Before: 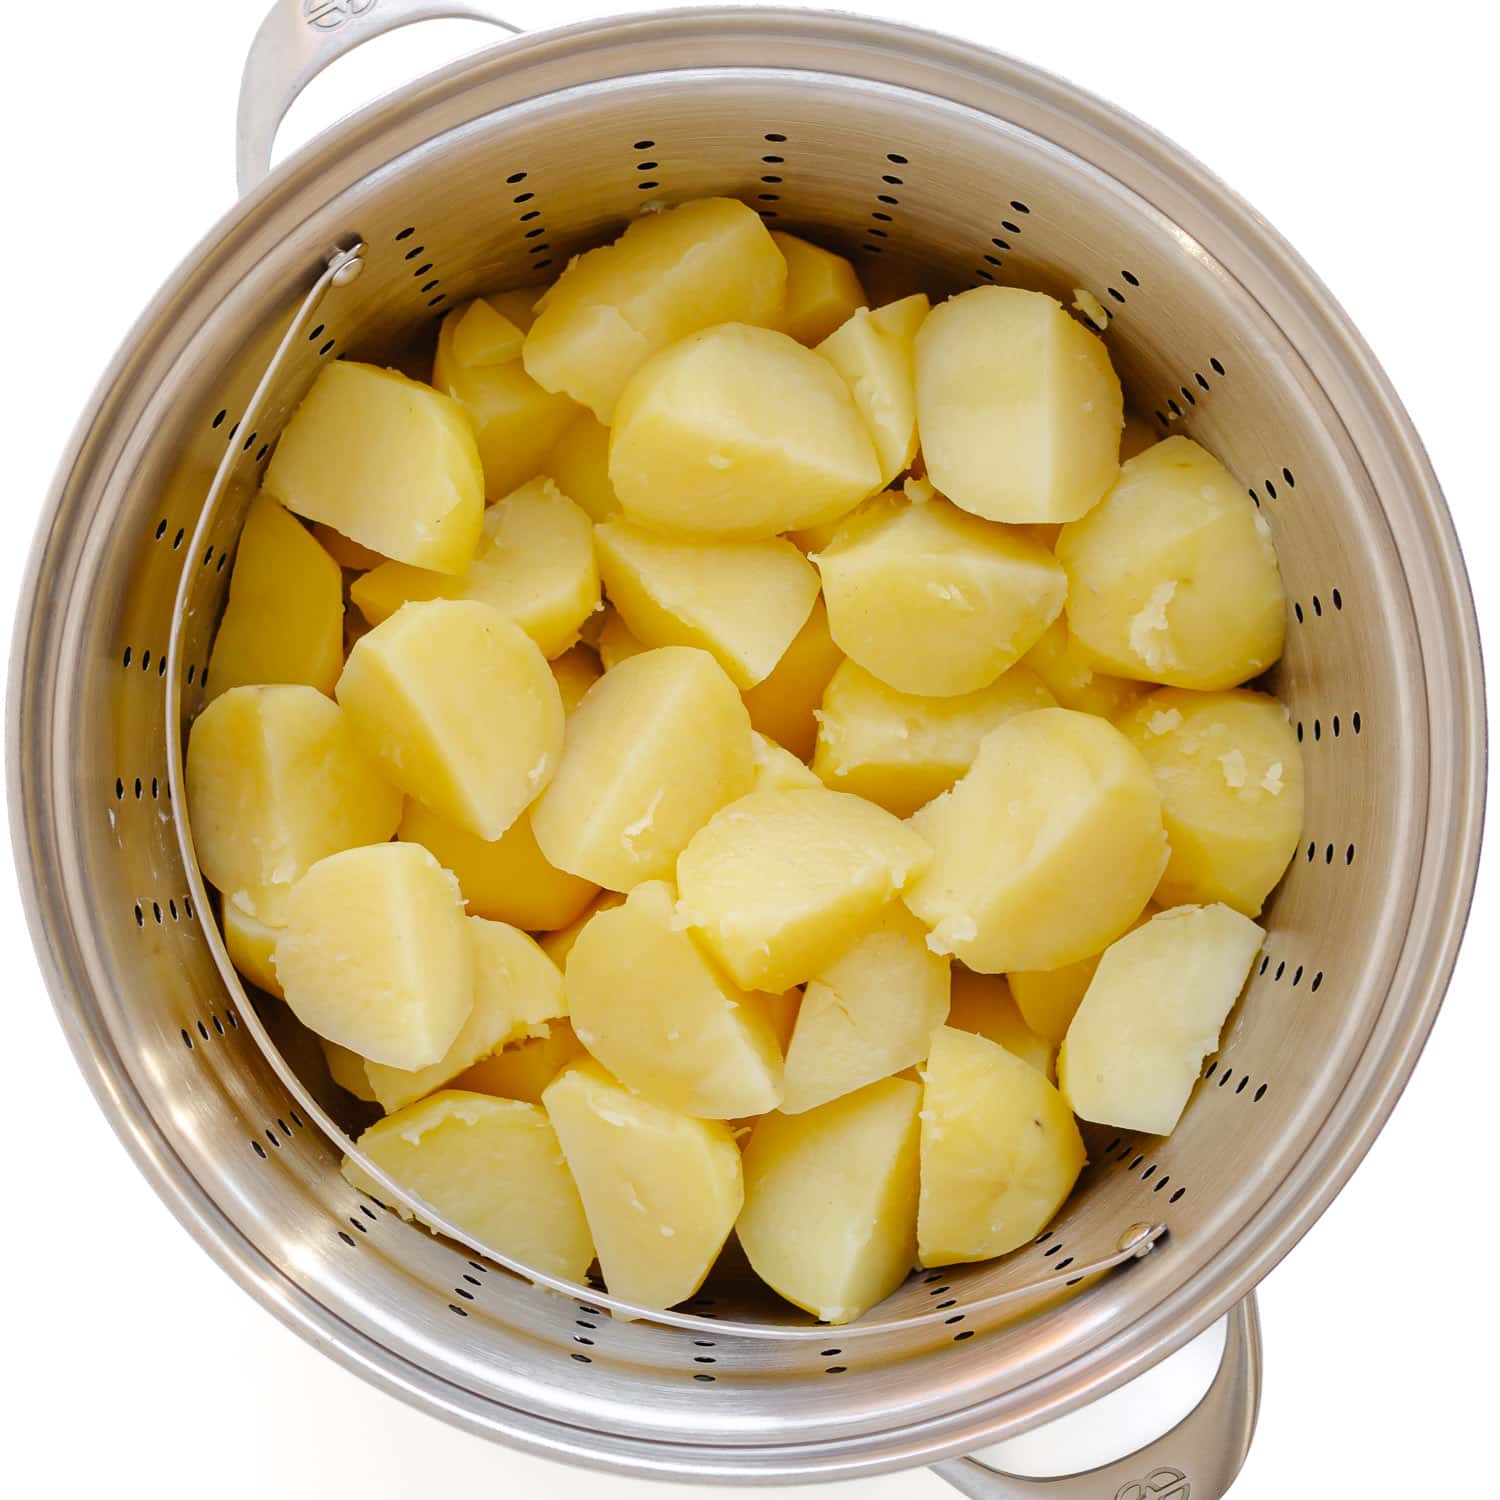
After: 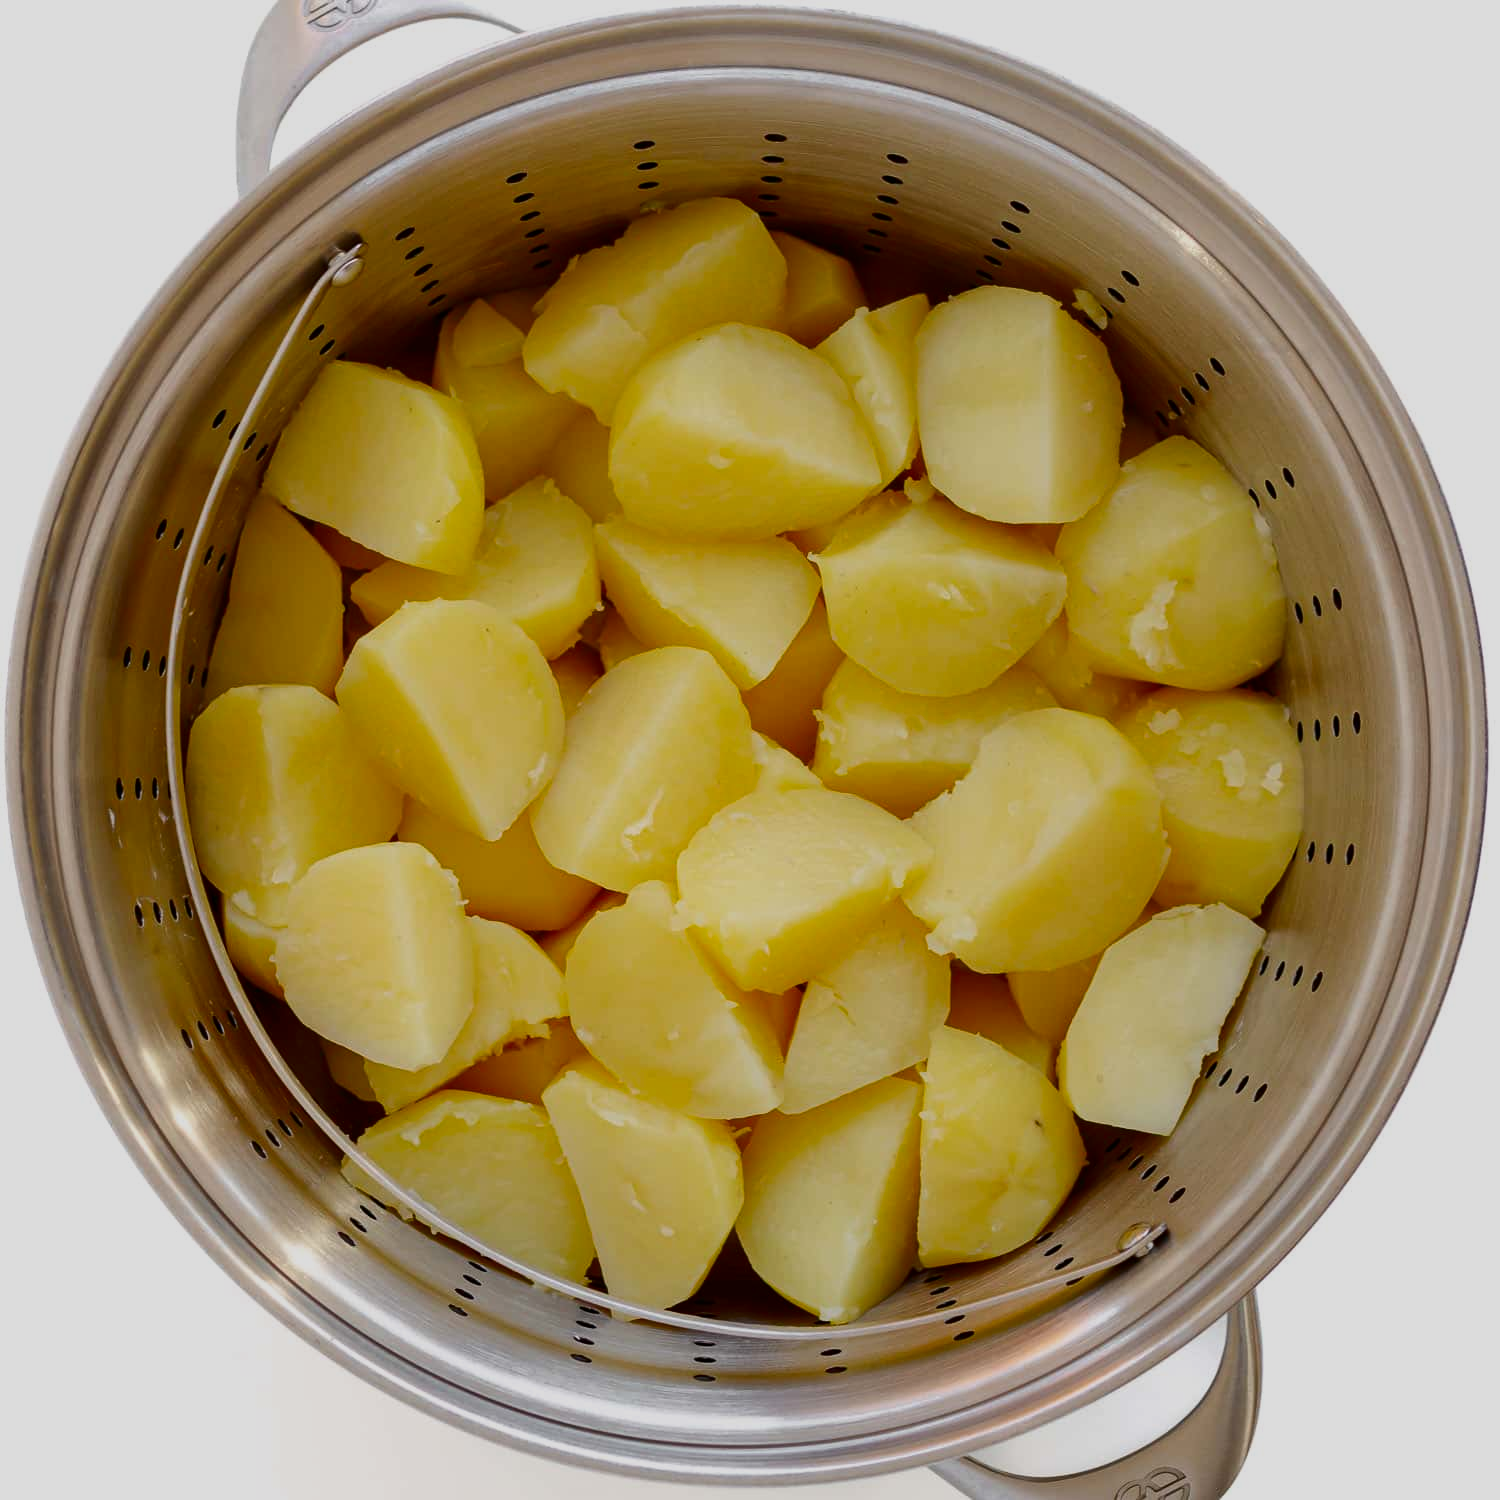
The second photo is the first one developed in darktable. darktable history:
exposure: exposure -0.466 EV, compensate highlight preservation false
tone equalizer: edges refinement/feathering 500, mask exposure compensation -1.57 EV, preserve details no
contrast brightness saturation: contrast 0.125, brightness -0.122, saturation 0.2
